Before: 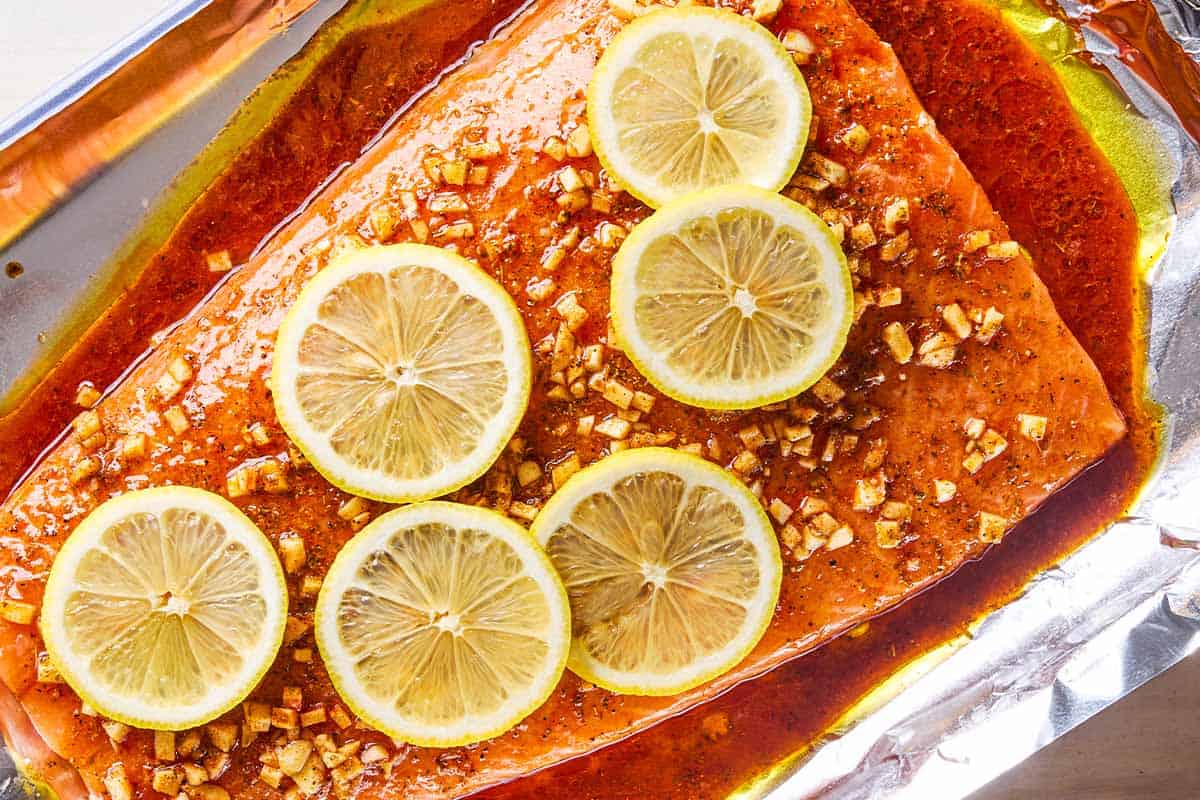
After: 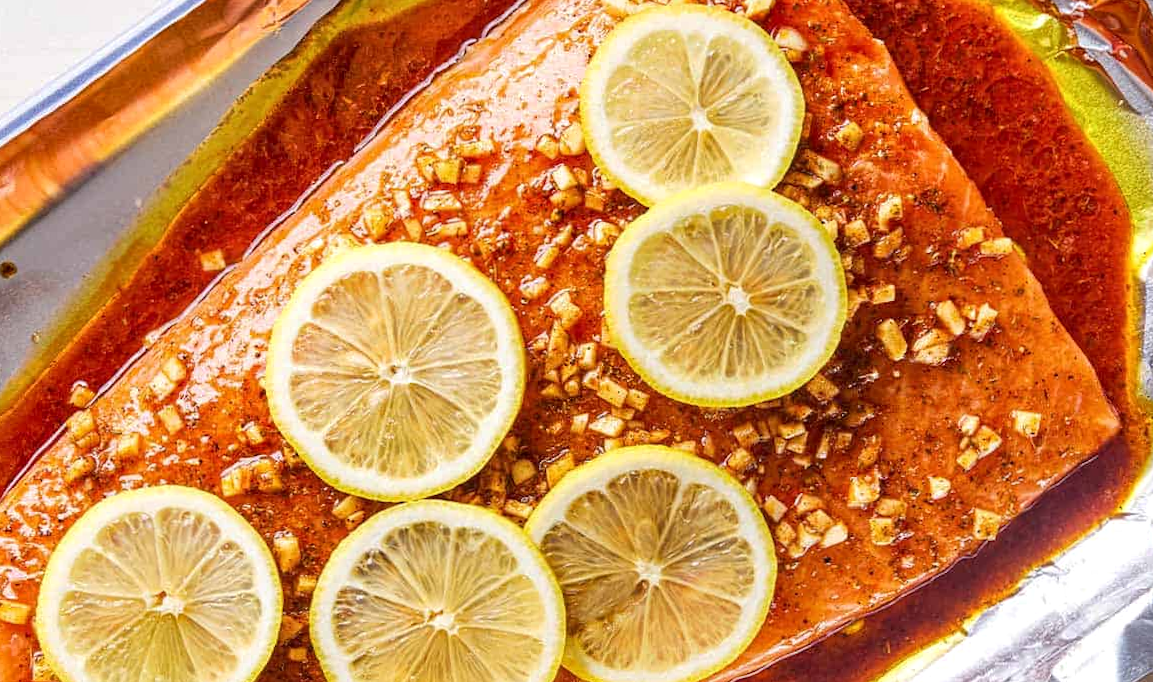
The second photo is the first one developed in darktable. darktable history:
local contrast: highlights 100%, shadows 100%, detail 120%, midtone range 0.2
crop and rotate: angle 0.2°, left 0.275%, right 3.127%, bottom 14.18%
